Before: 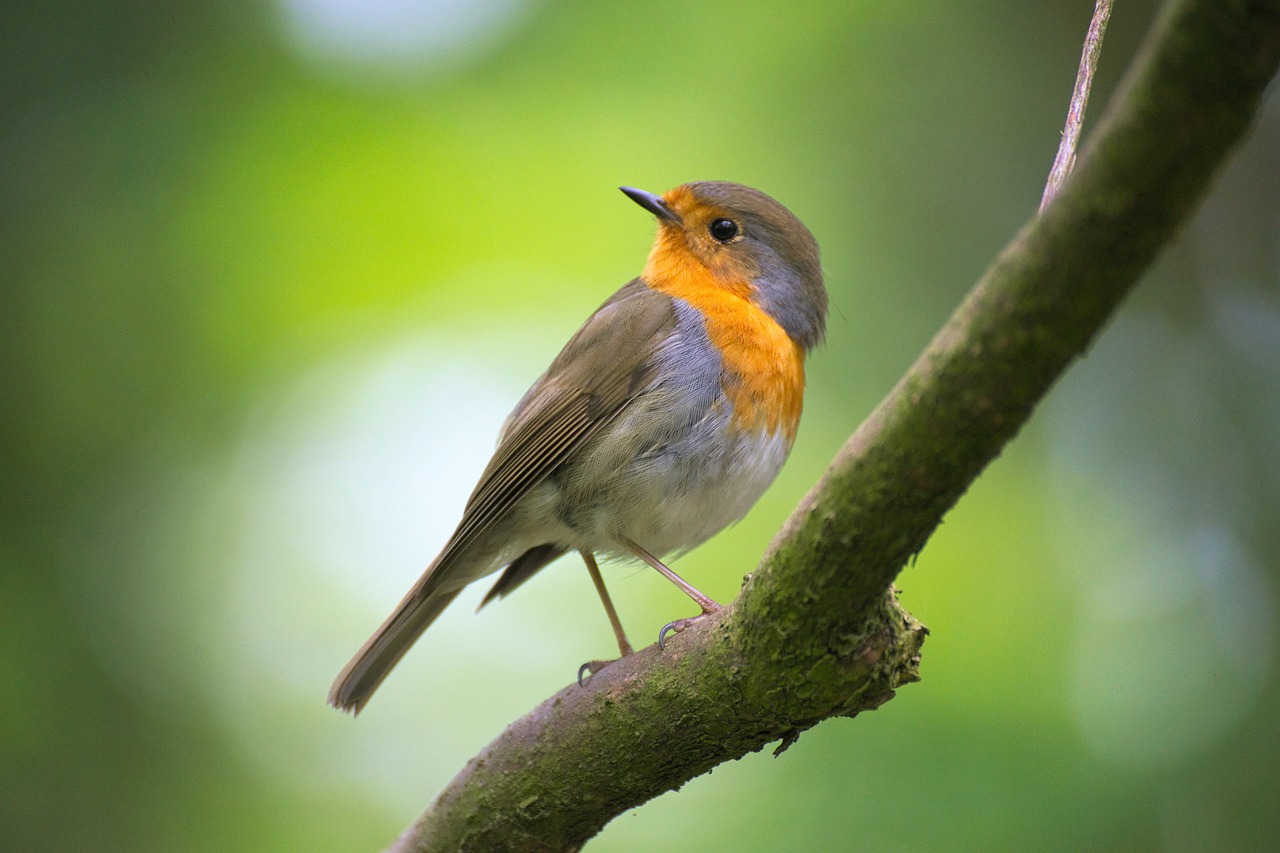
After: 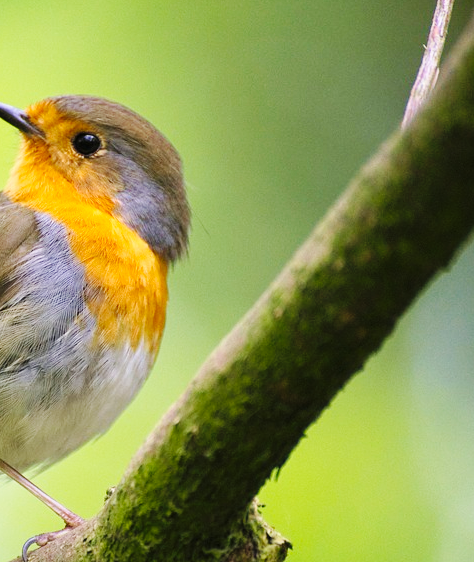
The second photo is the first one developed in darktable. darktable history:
base curve: curves: ch0 [(0, 0) (0.036, 0.025) (0.121, 0.166) (0.206, 0.329) (0.605, 0.79) (1, 1)], preserve colors none
crop and rotate: left 49.795%, top 10.105%, right 13.12%, bottom 24.008%
